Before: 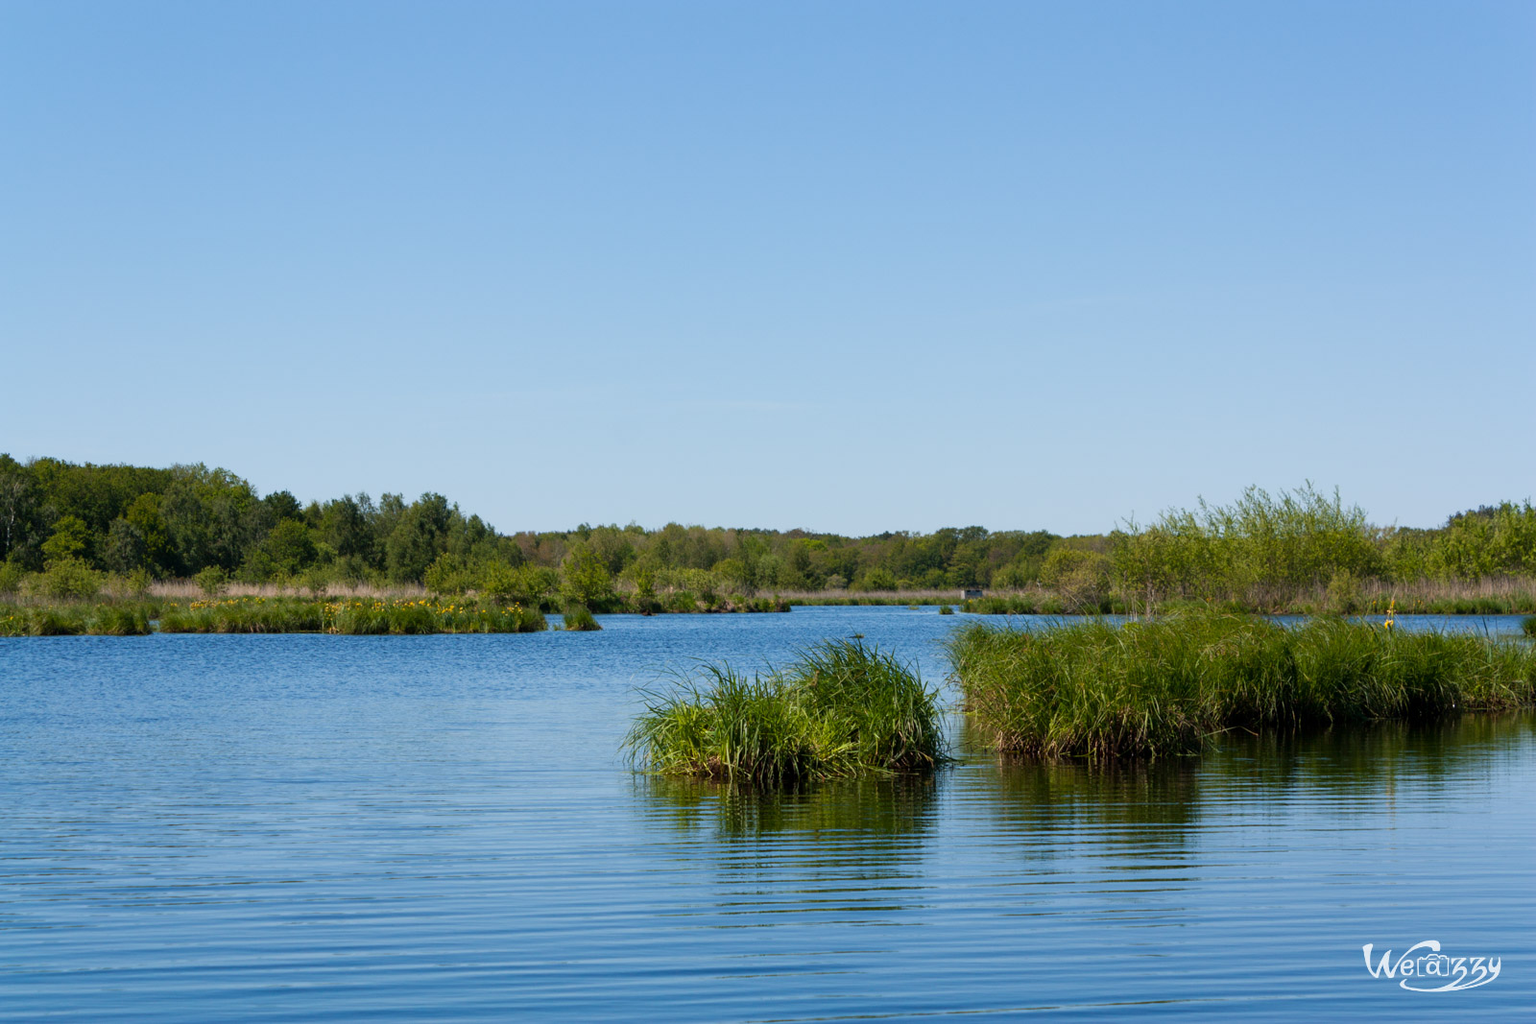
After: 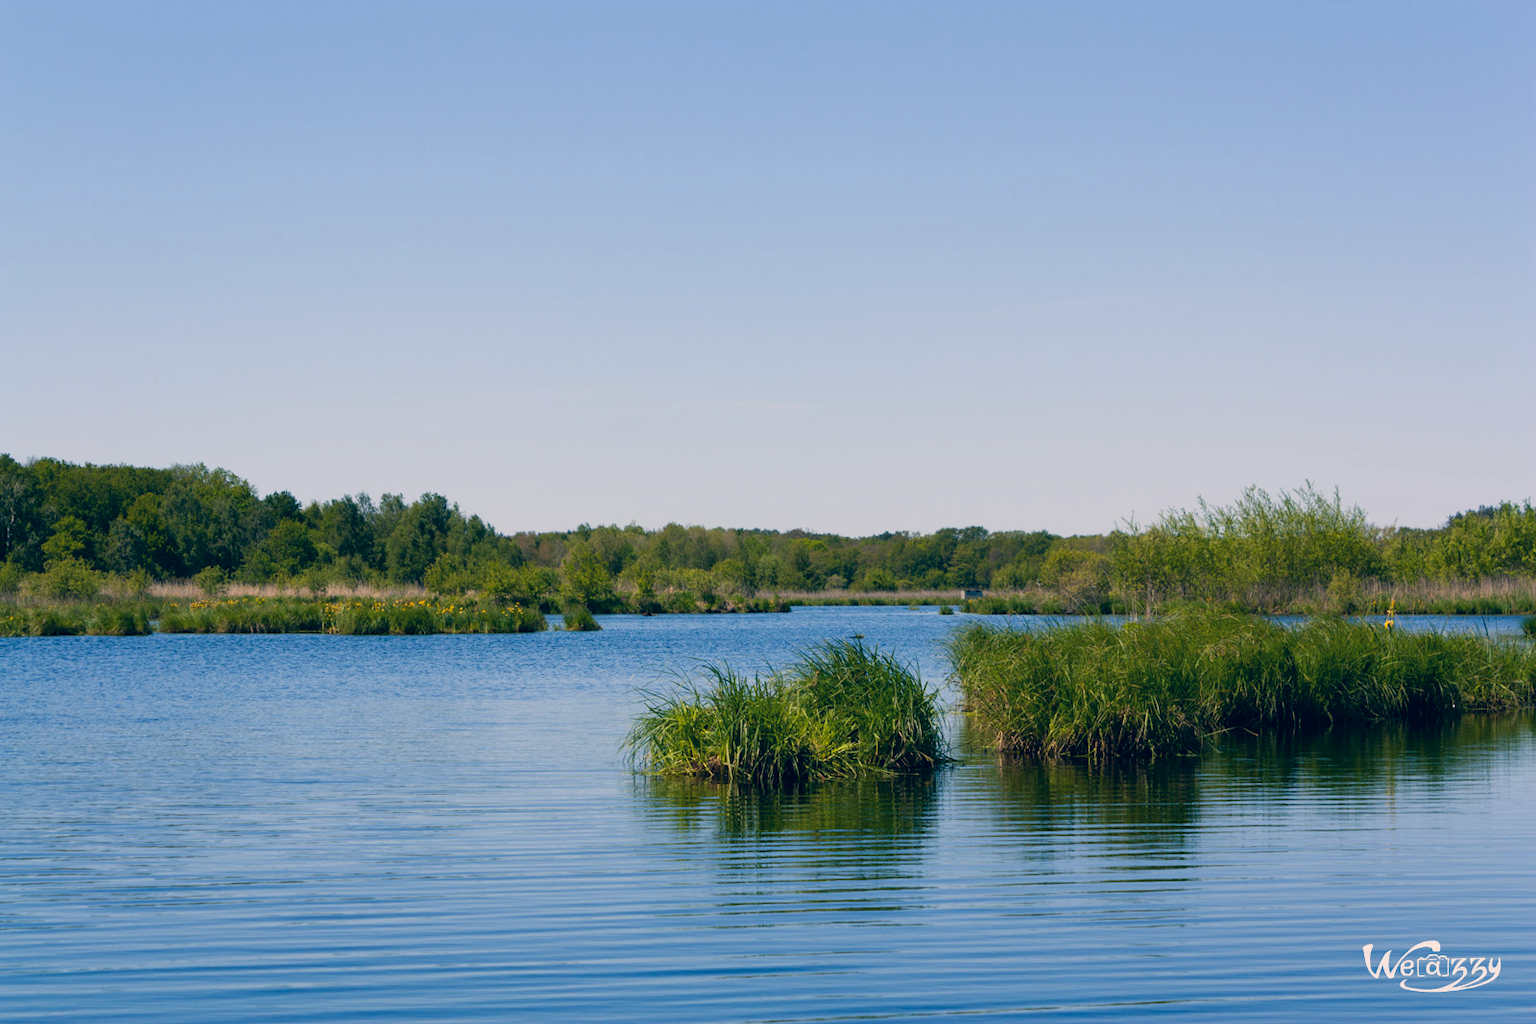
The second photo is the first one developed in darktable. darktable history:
color correction: highlights a* 10.29, highlights b* 13.88, shadows a* -10.2, shadows b* -14.96
